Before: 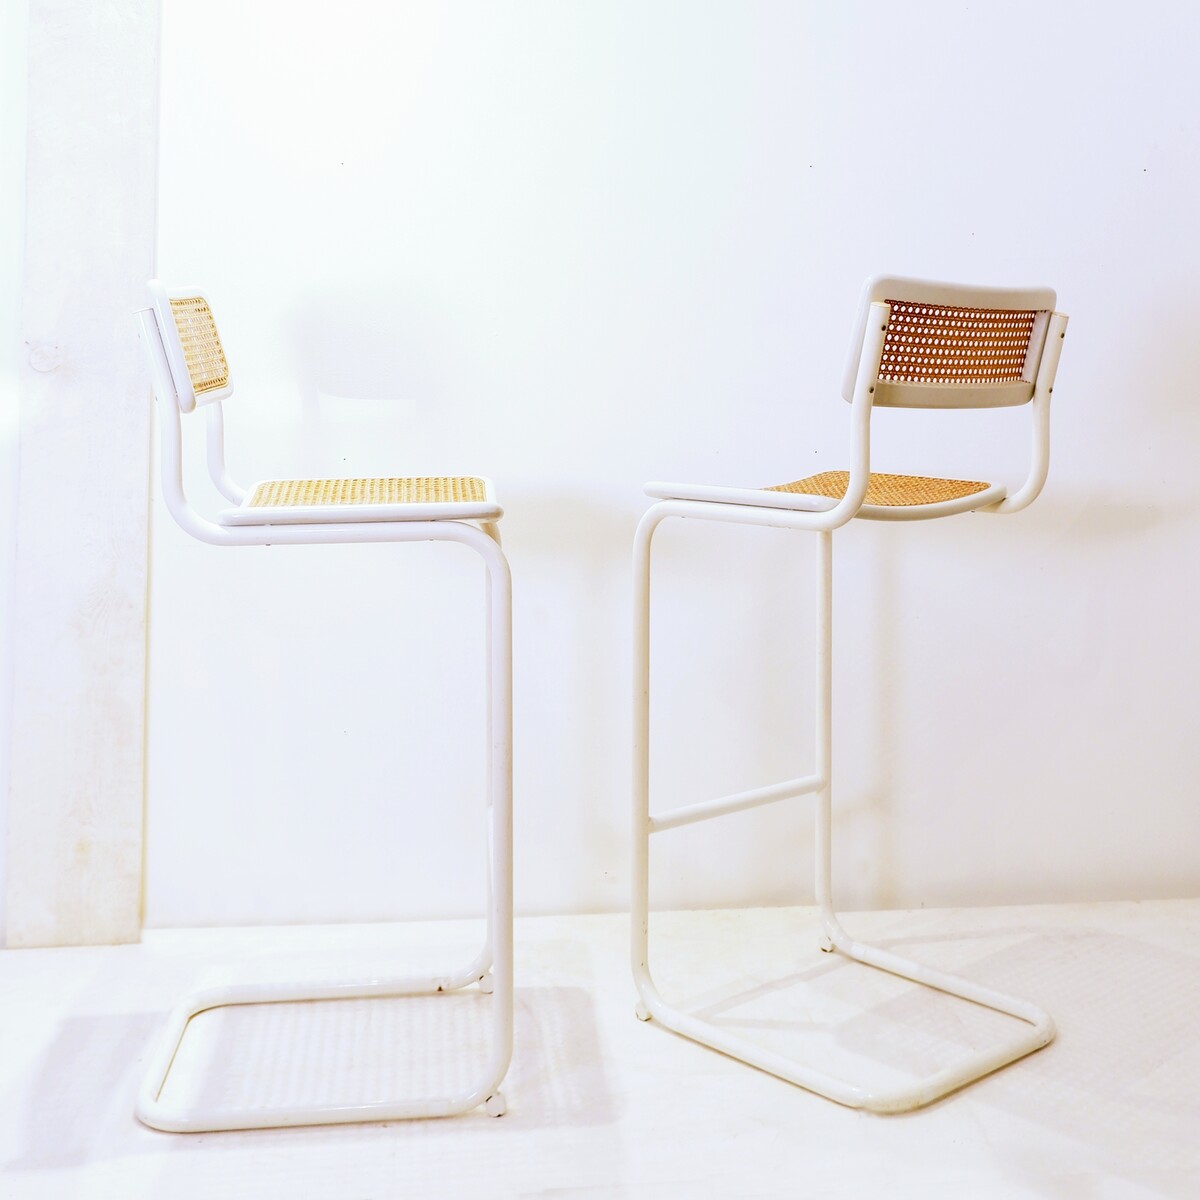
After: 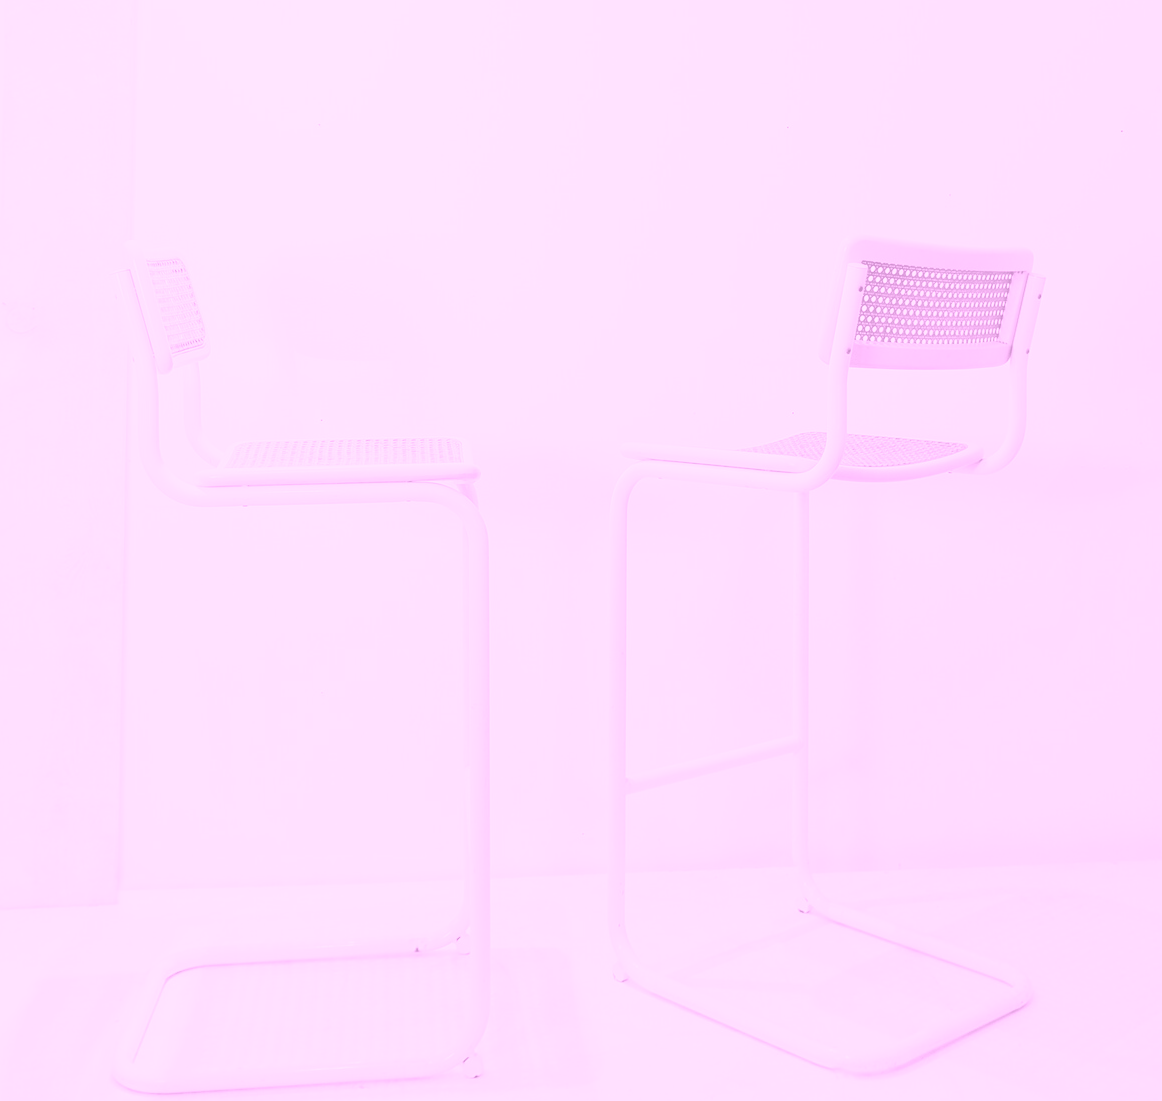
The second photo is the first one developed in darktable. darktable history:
crop: left 1.964%, top 3.251%, right 1.122%, bottom 4.933%
colorize: hue 331.2°, saturation 75%, source mix 30.28%, lightness 70.52%, version 1
sharpen: amount 0.2
